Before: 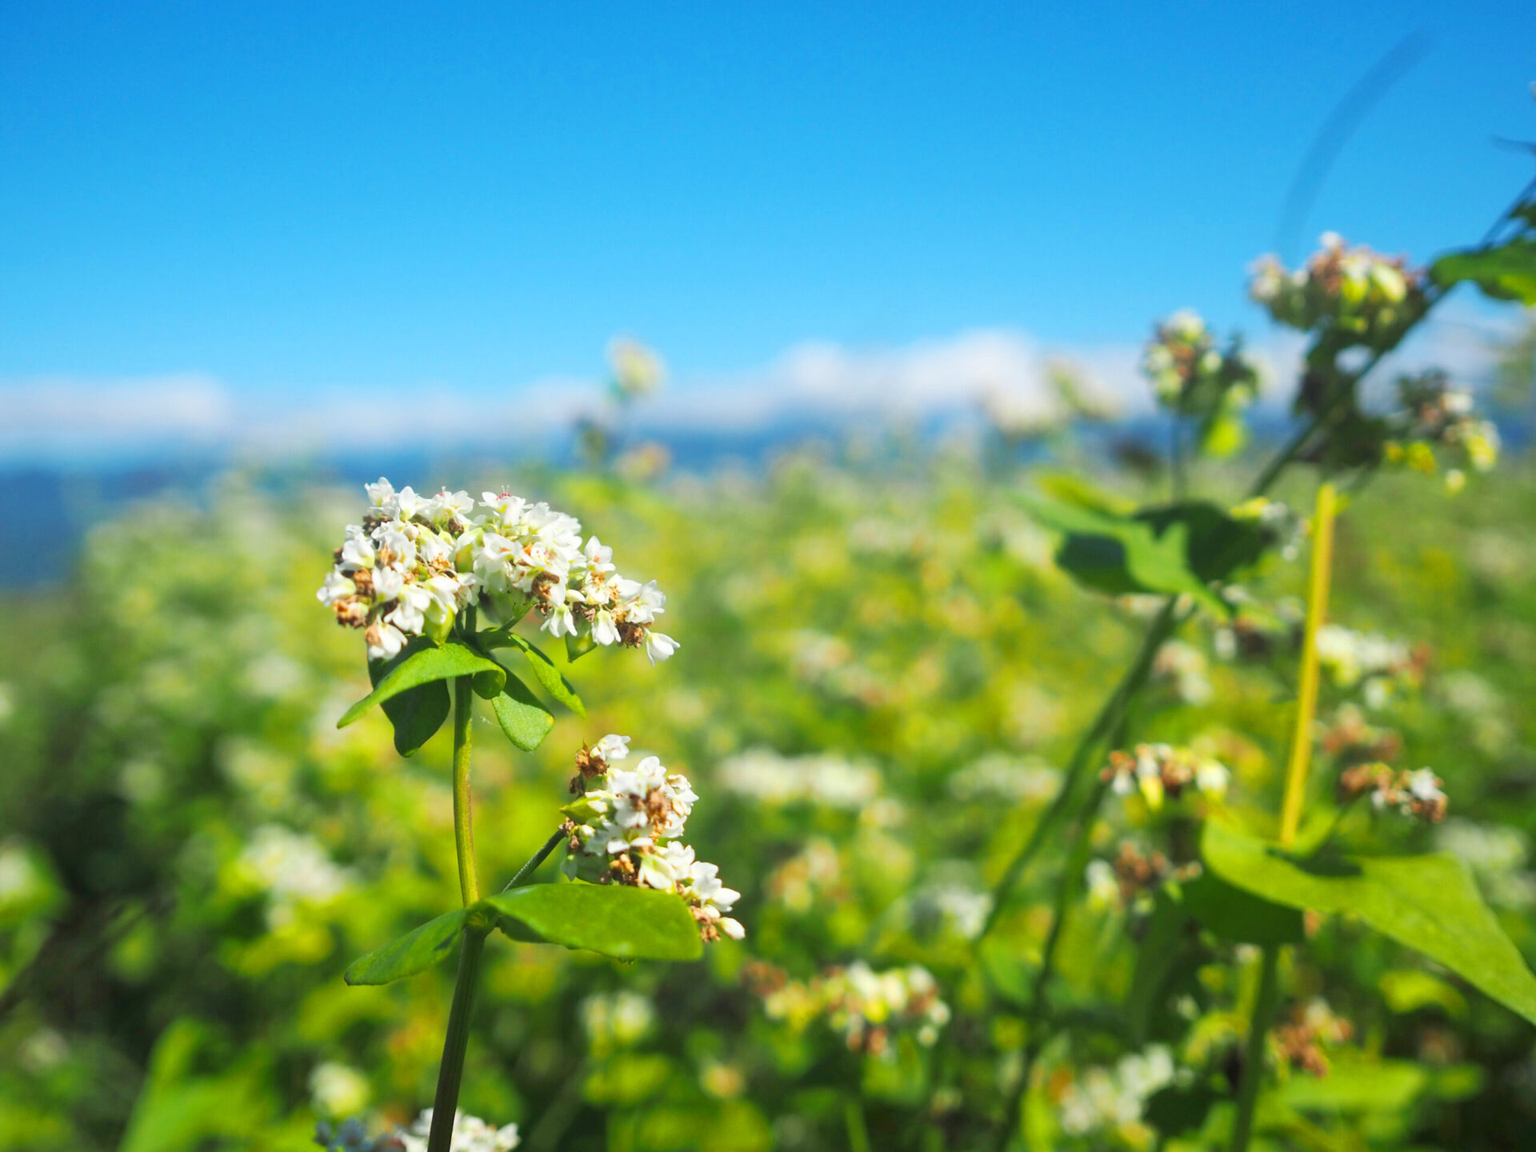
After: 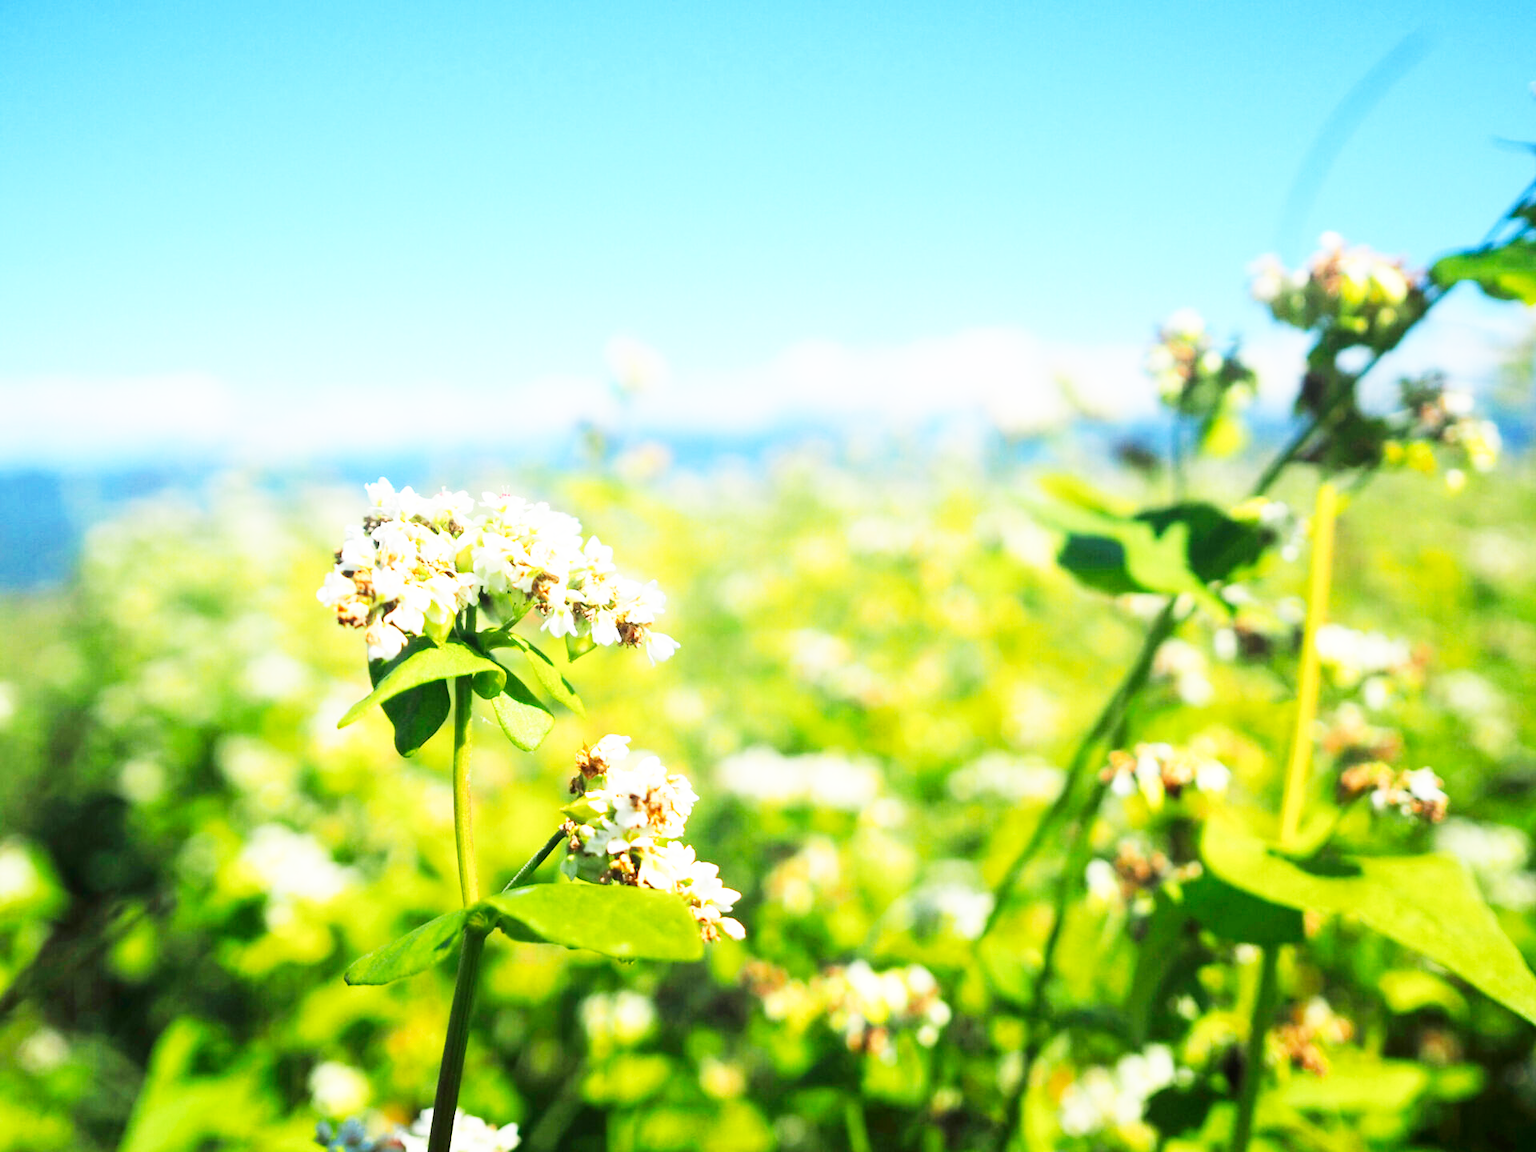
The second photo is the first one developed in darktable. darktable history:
shadows and highlights: shadows -30, highlights 30
base curve: curves: ch0 [(0, 0) (0.007, 0.004) (0.027, 0.03) (0.046, 0.07) (0.207, 0.54) (0.442, 0.872) (0.673, 0.972) (1, 1)], preserve colors none
contrast brightness saturation: saturation -0.05
